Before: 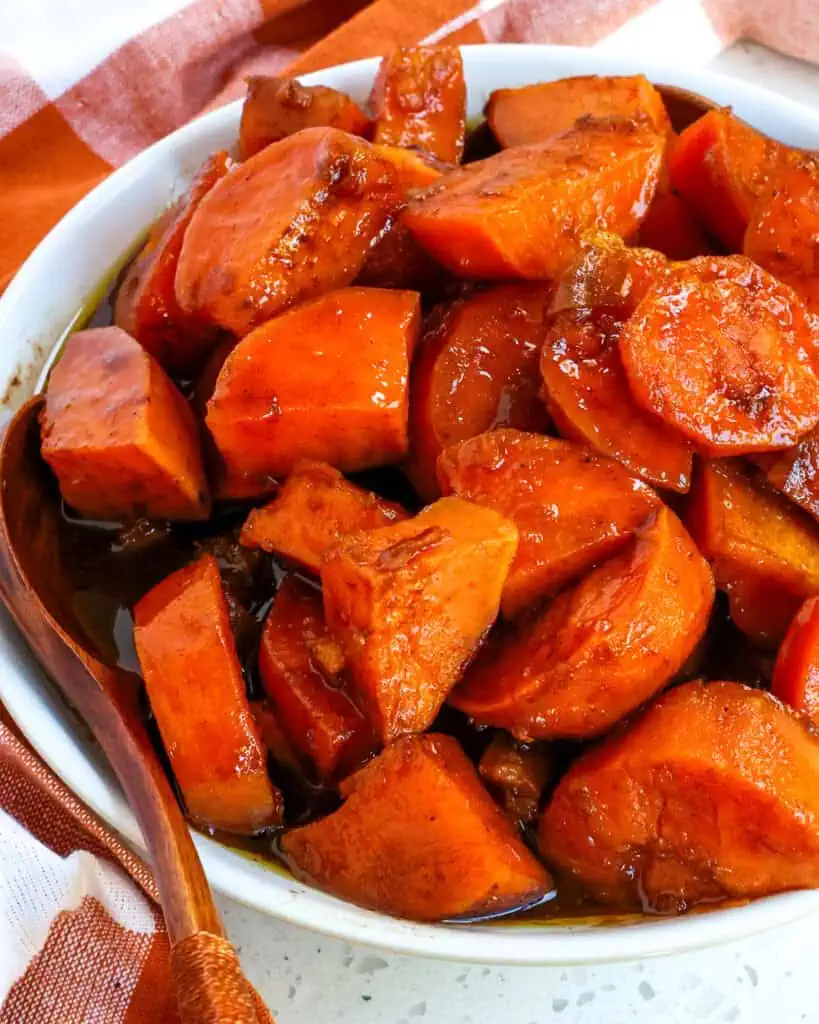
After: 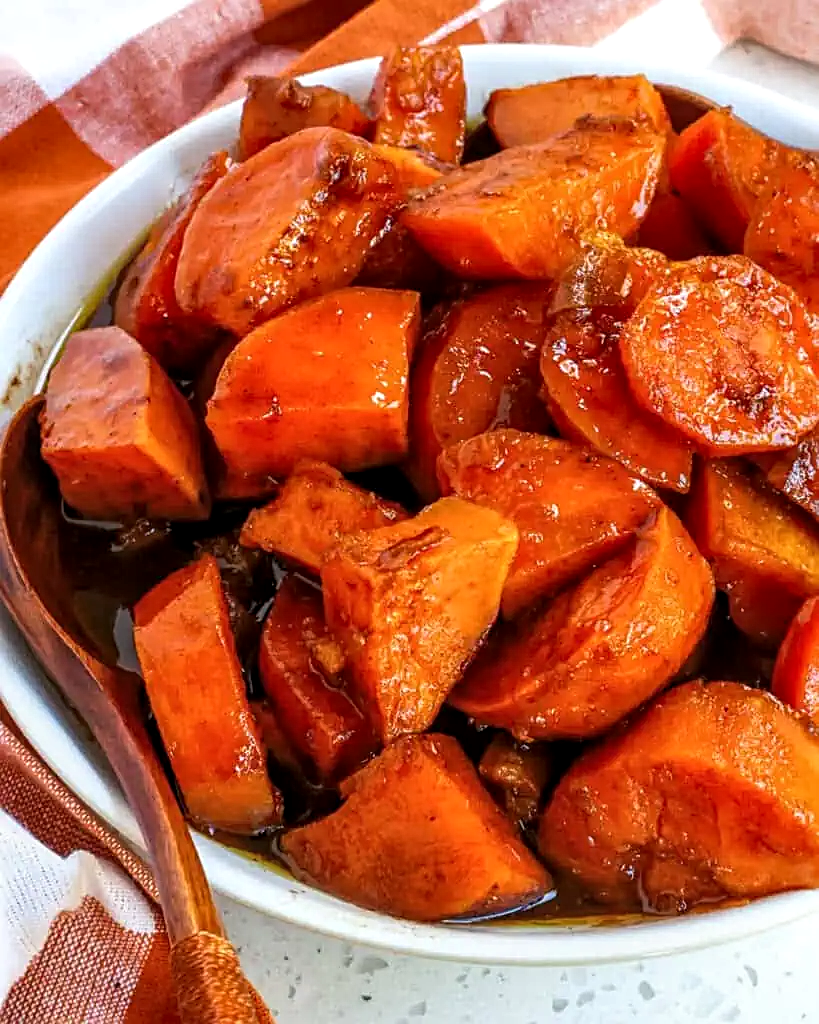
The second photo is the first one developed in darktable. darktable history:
sharpen: radius 2.152, amount 0.385, threshold 0.124
local contrast: on, module defaults
